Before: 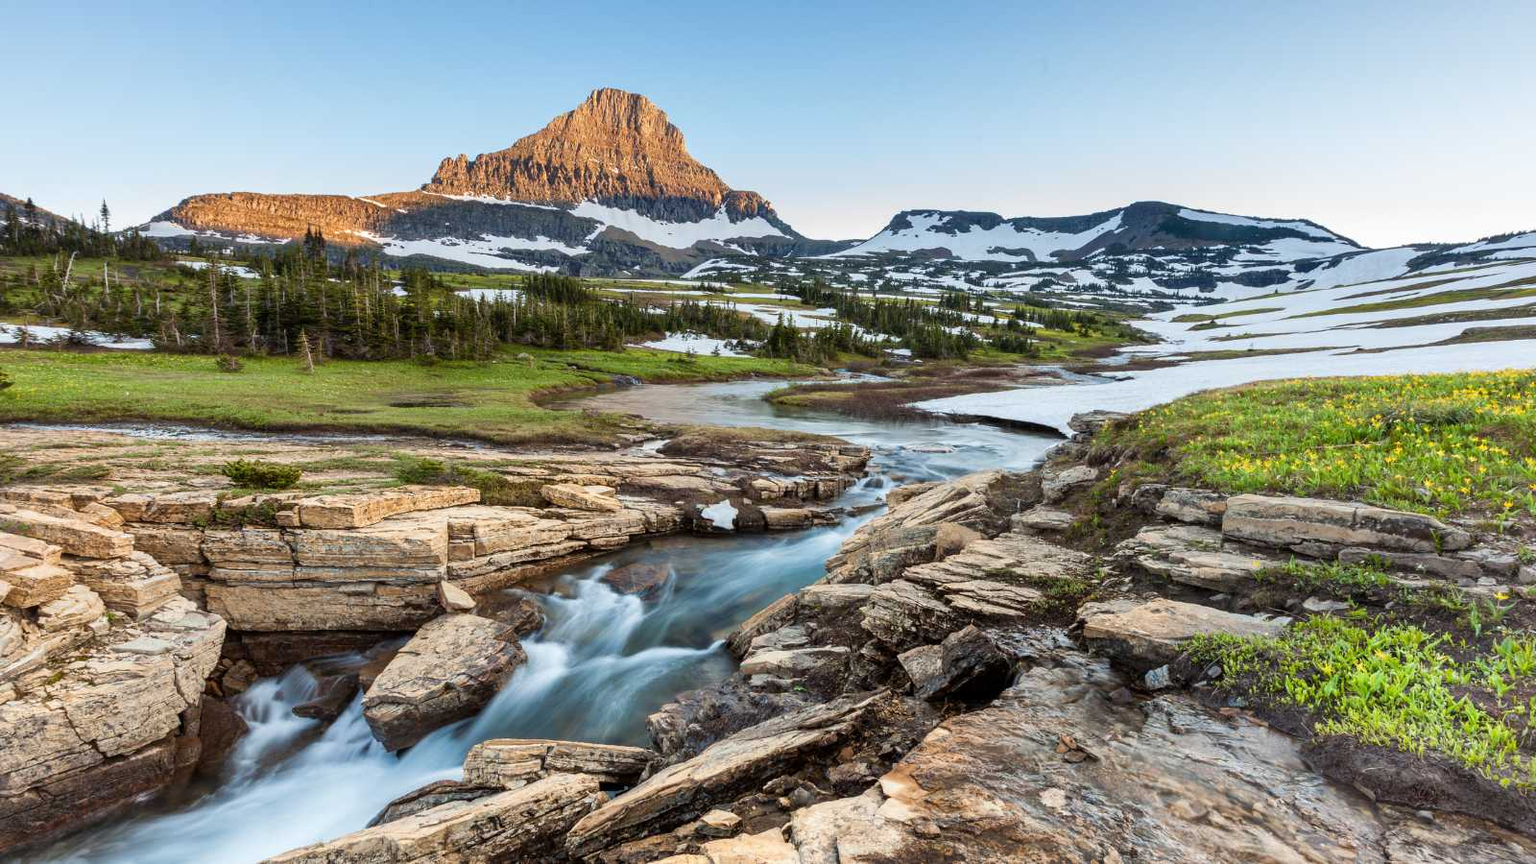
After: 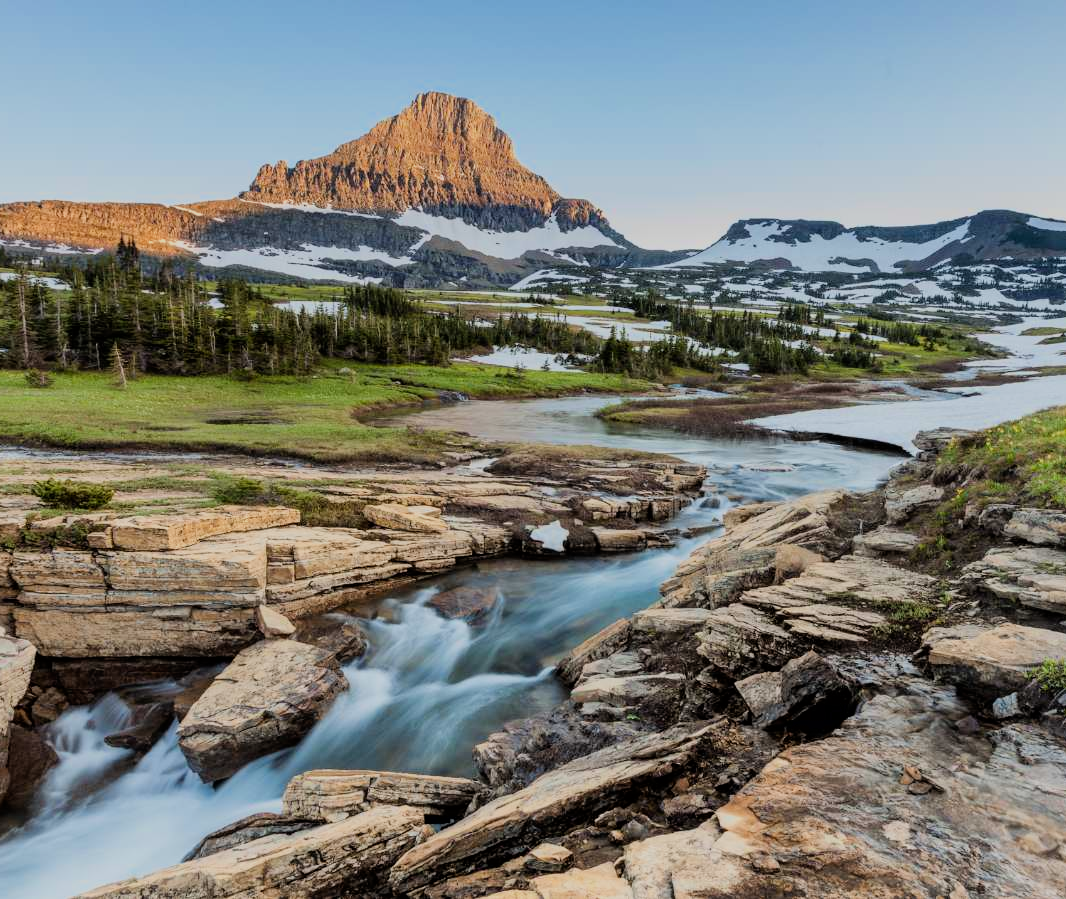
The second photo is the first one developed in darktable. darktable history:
crop and rotate: left 12.524%, right 20.828%
filmic rgb: black relative exposure -7.65 EV, white relative exposure 4.56 EV, hardness 3.61, color science v6 (2022)
